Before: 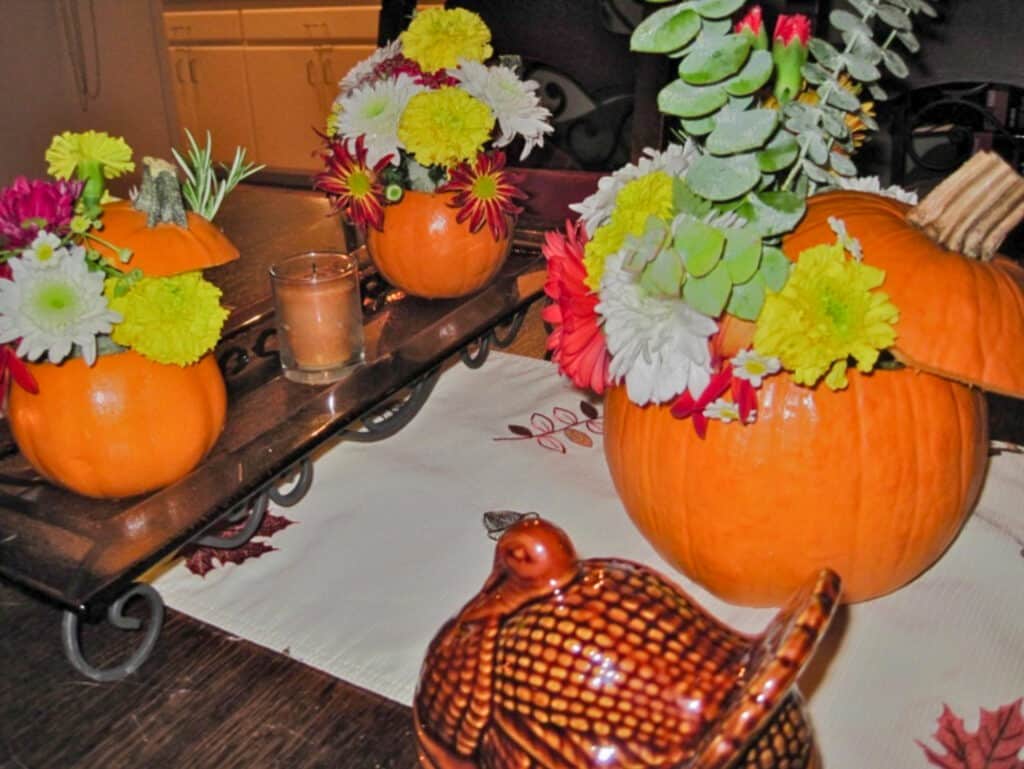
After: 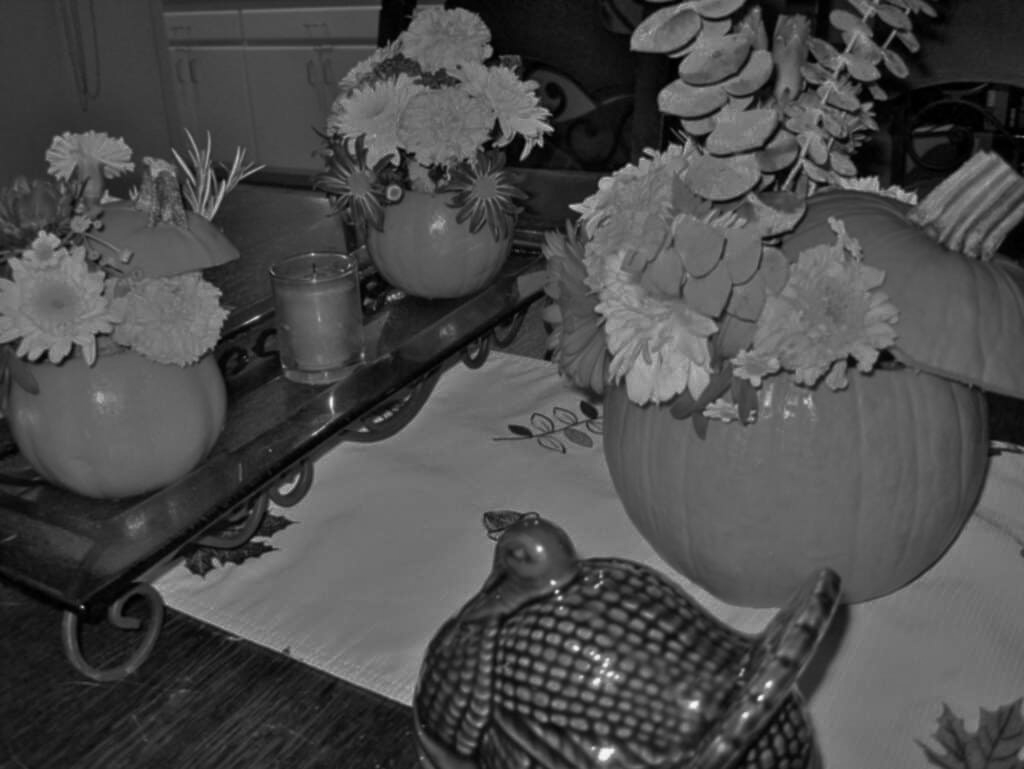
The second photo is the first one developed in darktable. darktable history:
rgb curve: curves: ch0 [(0, 0) (0.415, 0.237) (1, 1)]
color calibration: output gray [0.267, 0.423, 0.261, 0], illuminant same as pipeline (D50), adaptation none (bypass)
